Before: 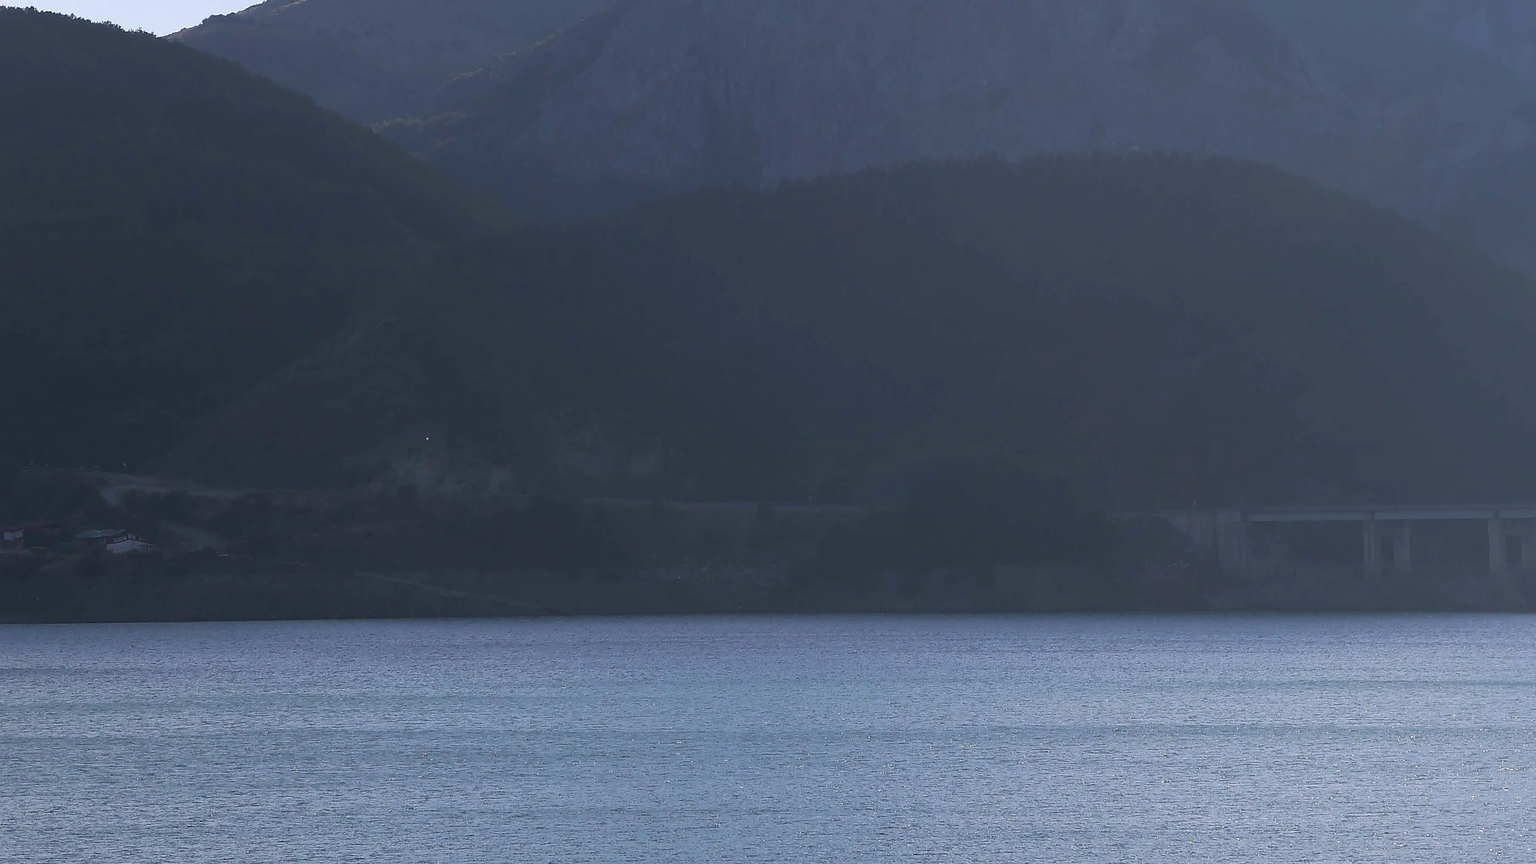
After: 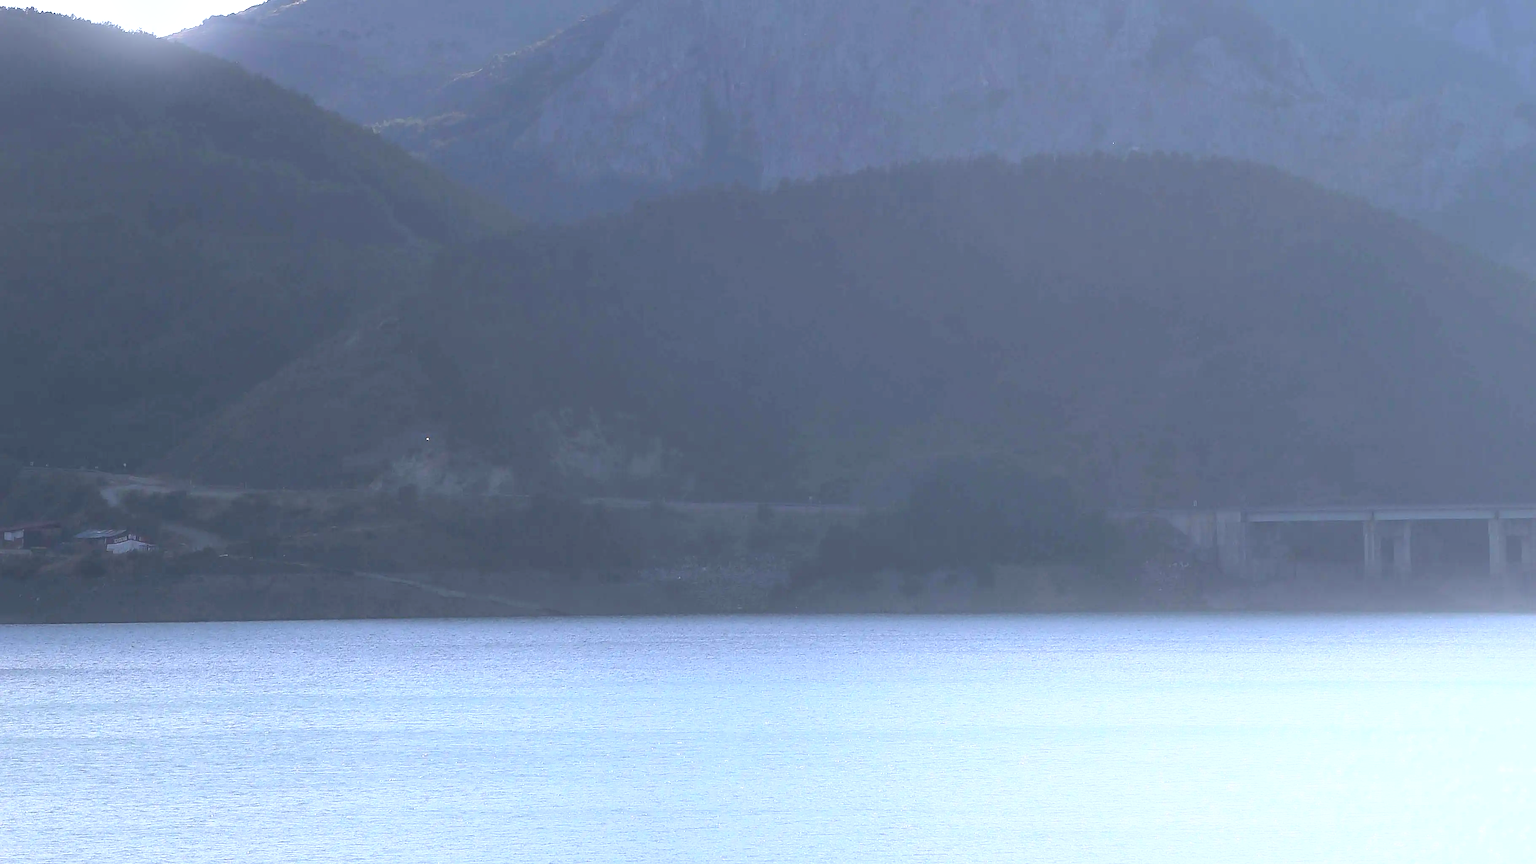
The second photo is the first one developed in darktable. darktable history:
exposure: exposure 1.137 EV, compensate highlight preservation false
tone equalizer: -8 EV -0.55 EV
contrast equalizer: y [[0.546, 0.552, 0.554, 0.554, 0.552, 0.546], [0.5 ×6], [0.5 ×6], [0 ×6], [0 ×6]]
bloom: on, module defaults
contrast brightness saturation: contrast -0.1, brightness 0.05, saturation 0.08
